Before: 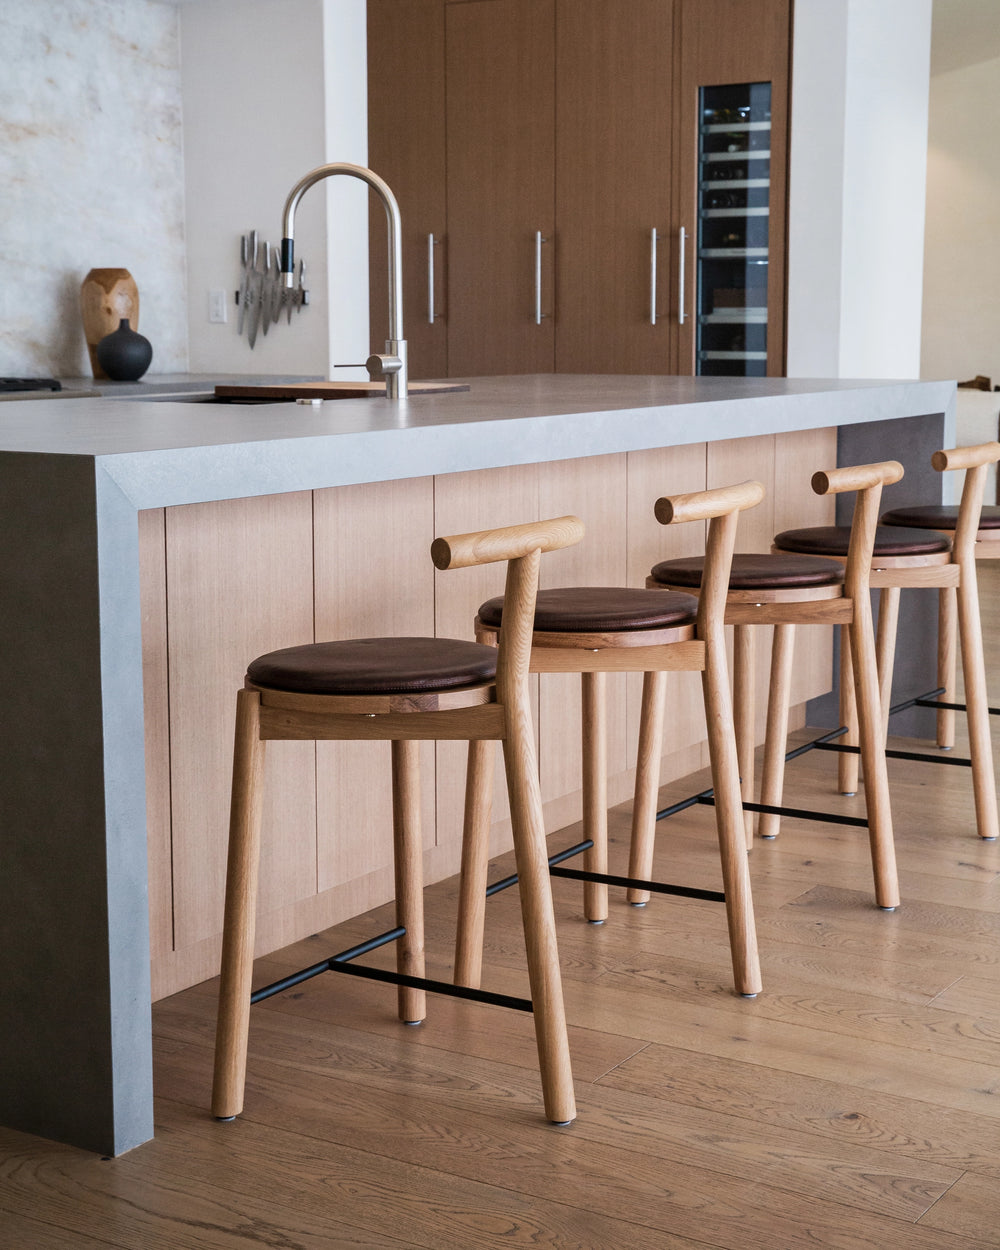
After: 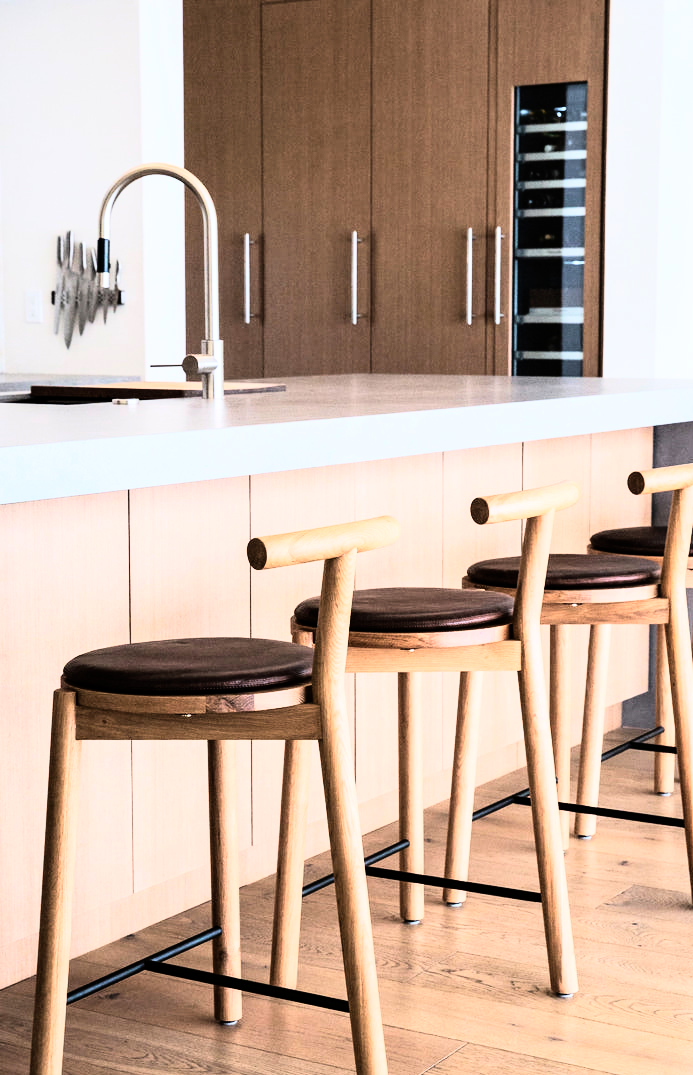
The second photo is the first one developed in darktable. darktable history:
rgb curve: curves: ch0 [(0, 0) (0.21, 0.15) (0.24, 0.21) (0.5, 0.75) (0.75, 0.96) (0.89, 0.99) (1, 1)]; ch1 [(0, 0.02) (0.21, 0.13) (0.25, 0.2) (0.5, 0.67) (0.75, 0.9) (0.89, 0.97) (1, 1)]; ch2 [(0, 0.02) (0.21, 0.13) (0.25, 0.2) (0.5, 0.67) (0.75, 0.9) (0.89, 0.97) (1, 1)], compensate middle gray true
crop: left 18.479%, right 12.2%, bottom 13.971%
